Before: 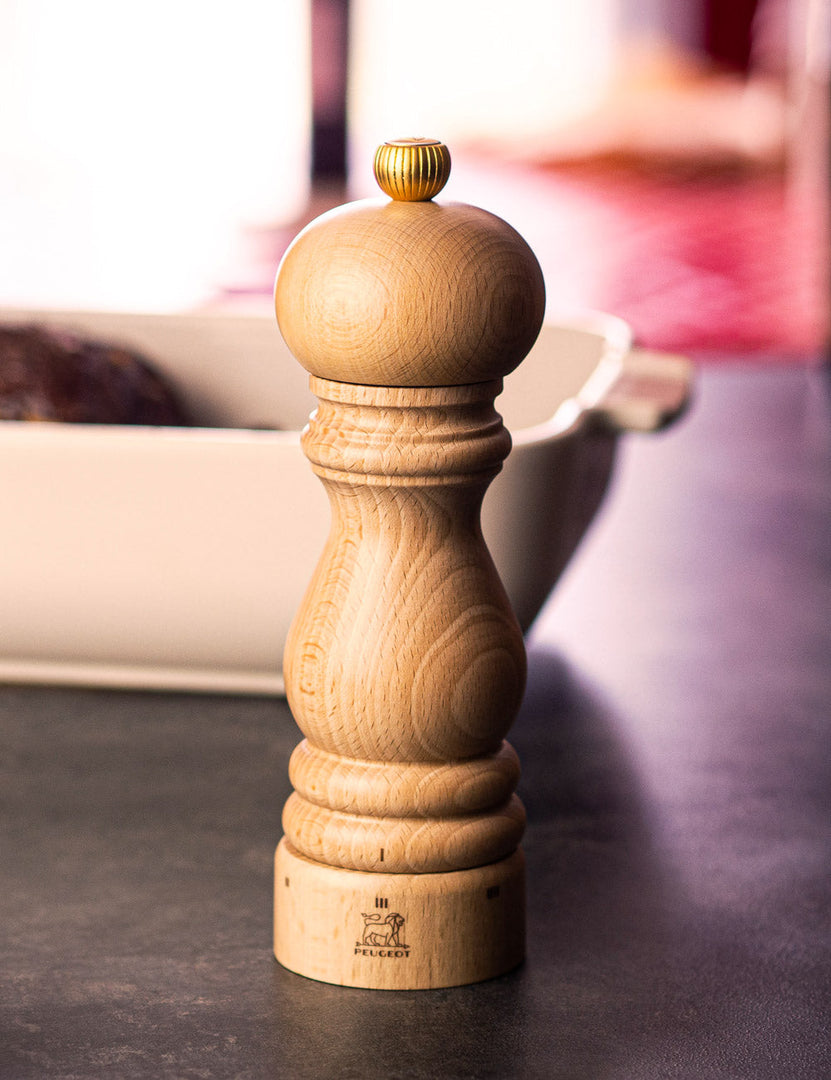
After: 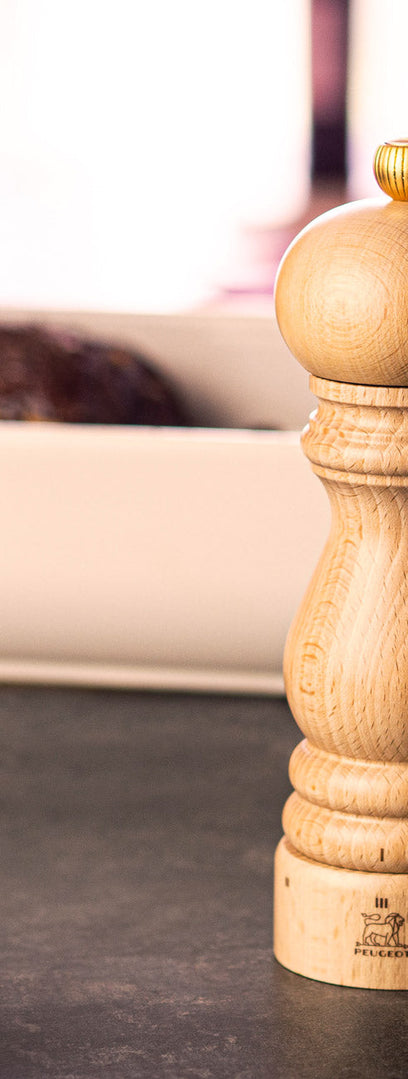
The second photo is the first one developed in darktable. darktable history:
crop and rotate: left 0%, top 0%, right 50.845%
haze removal: compatibility mode true, adaptive false
